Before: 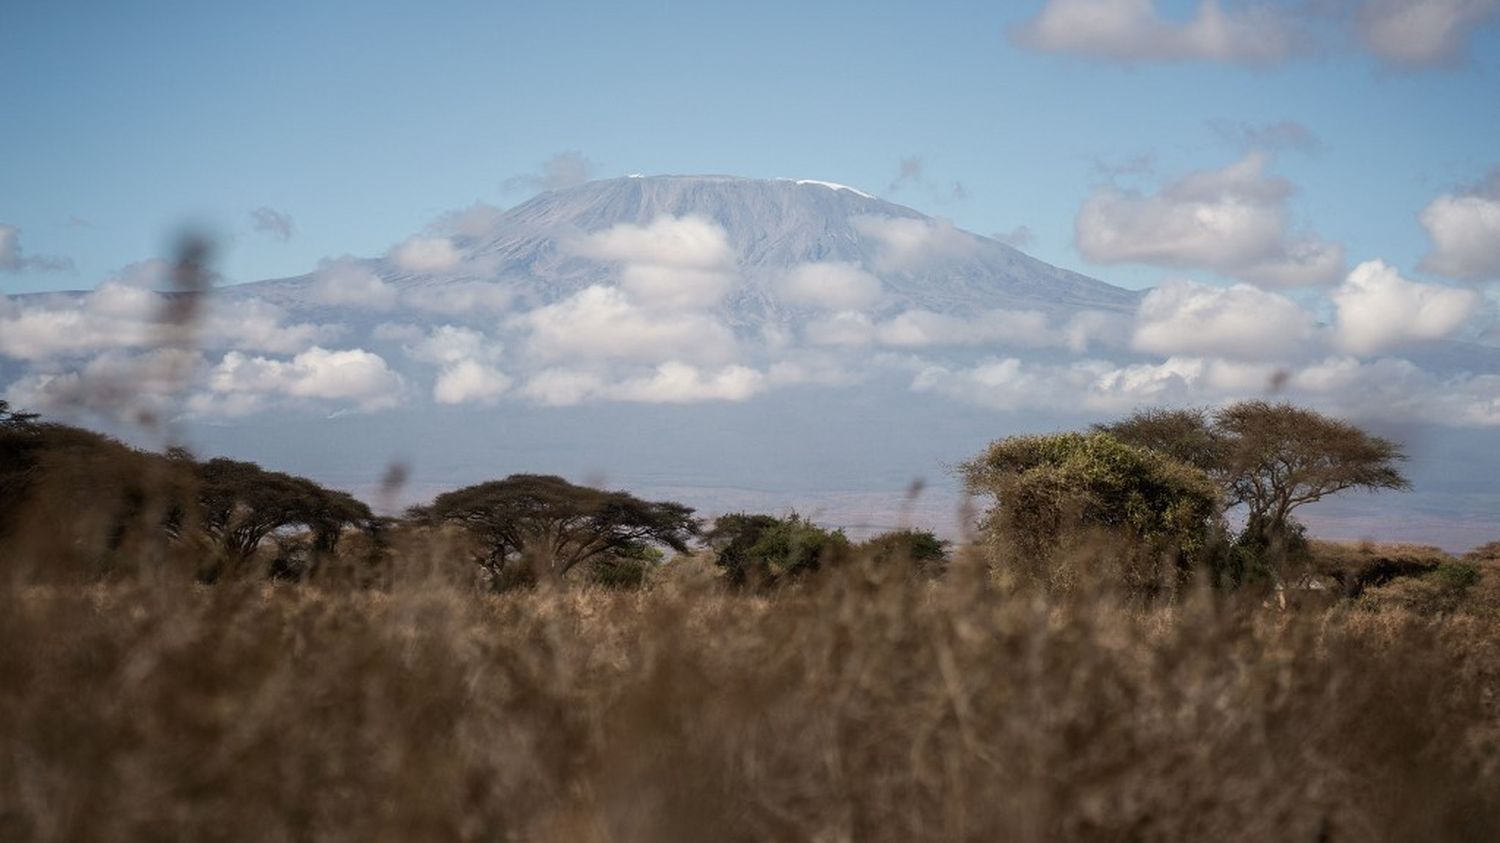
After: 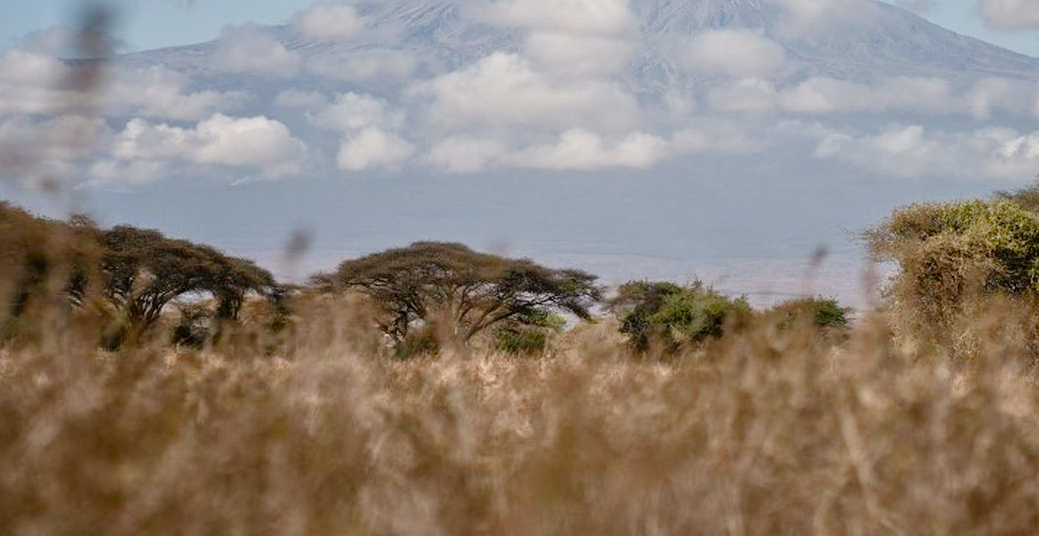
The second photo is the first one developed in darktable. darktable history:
tone equalizer: -7 EV 0.15 EV, -6 EV 0.6 EV, -5 EV 1.15 EV, -4 EV 1.33 EV, -3 EV 1.15 EV, -2 EV 0.6 EV, -1 EV 0.15 EV, mask exposure compensation -0.5 EV
color balance rgb: shadows lift › chroma 1%, shadows lift › hue 113°, highlights gain › chroma 0.2%, highlights gain › hue 333°, perceptual saturation grading › global saturation 20%, perceptual saturation grading › highlights -50%, perceptual saturation grading › shadows 25%, contrast -10%
crop: left 6.488%, top 27.668%, right 24.183%, bottom 8.656%
